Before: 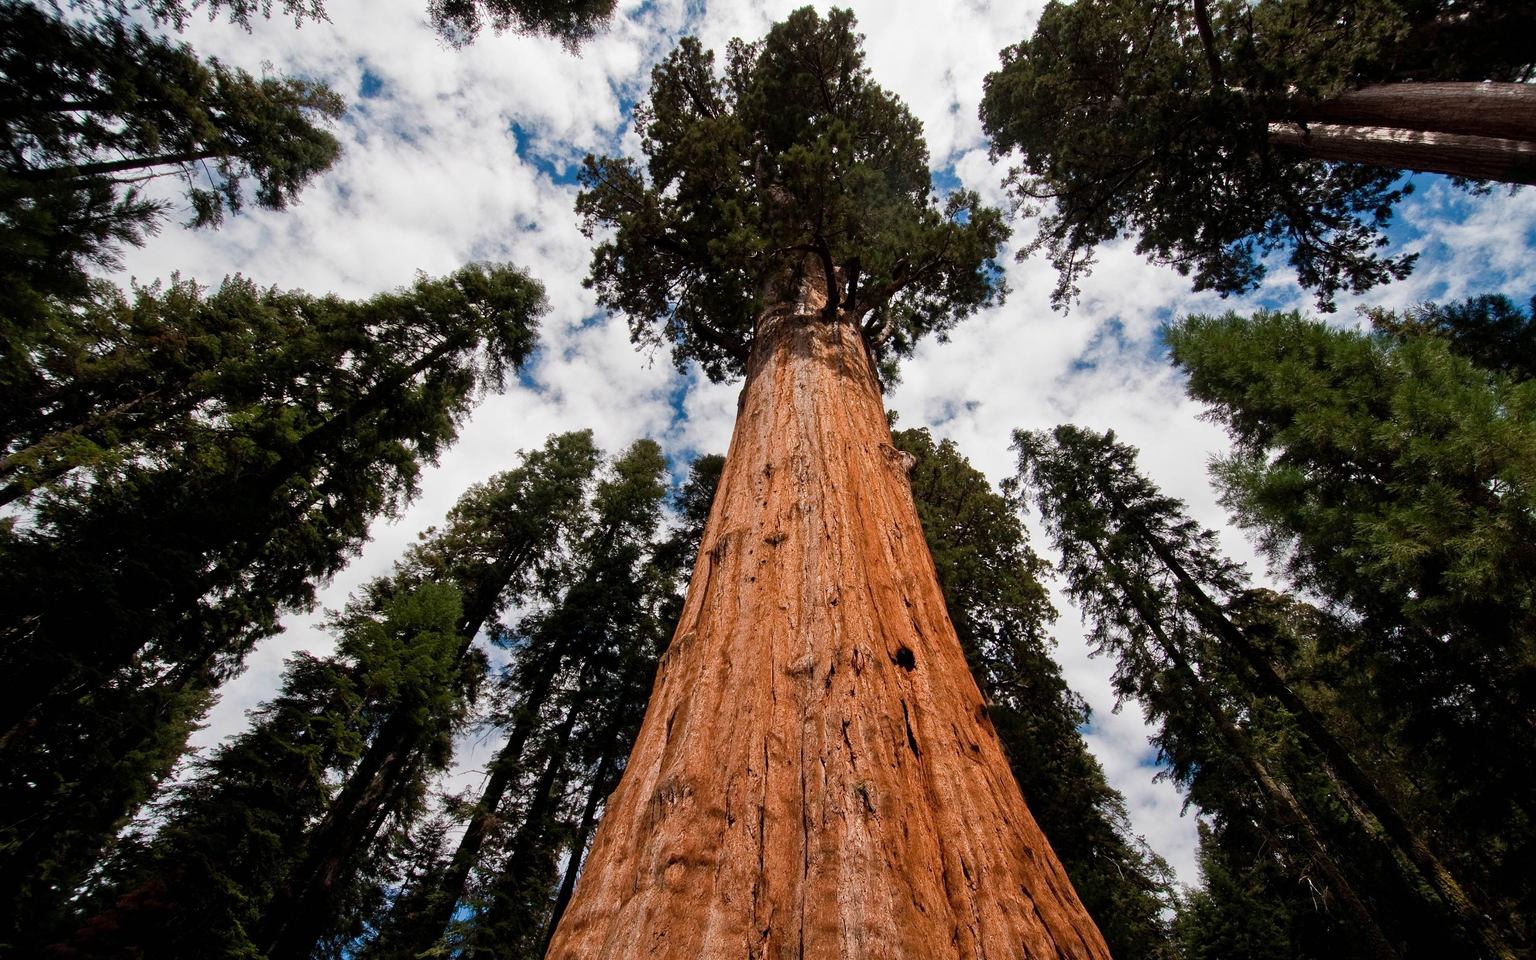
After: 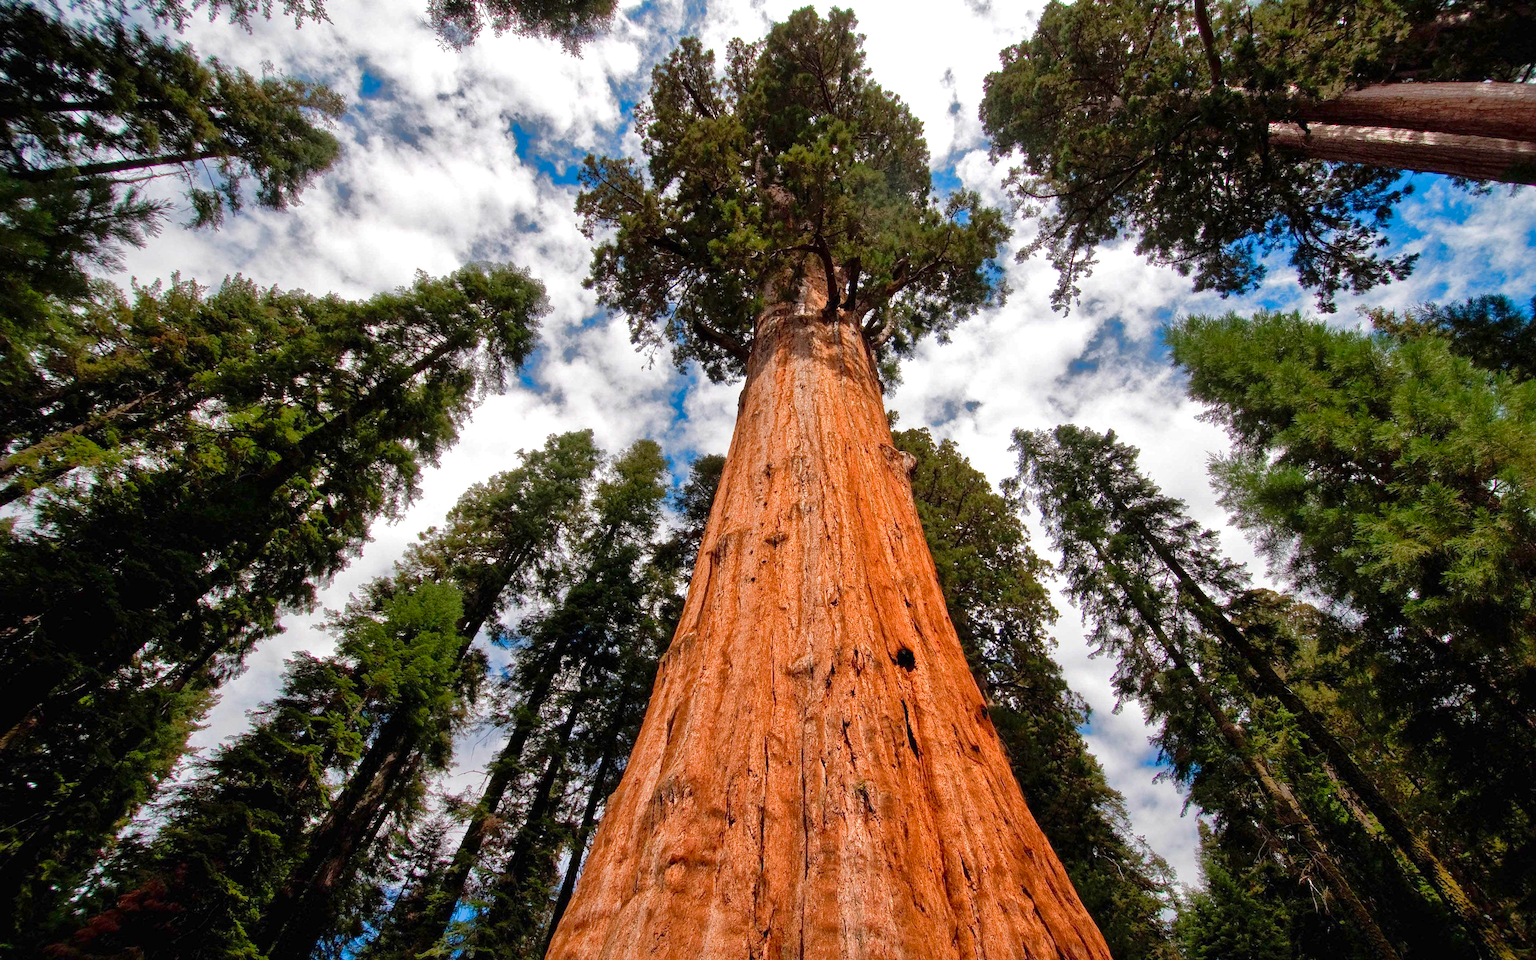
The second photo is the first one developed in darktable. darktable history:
levels: levels [0, 0.435, 0.917]
shadows and highlights: highlights -59.76
contrast brightness saturation: contrast 0.037, saturation 0.159
